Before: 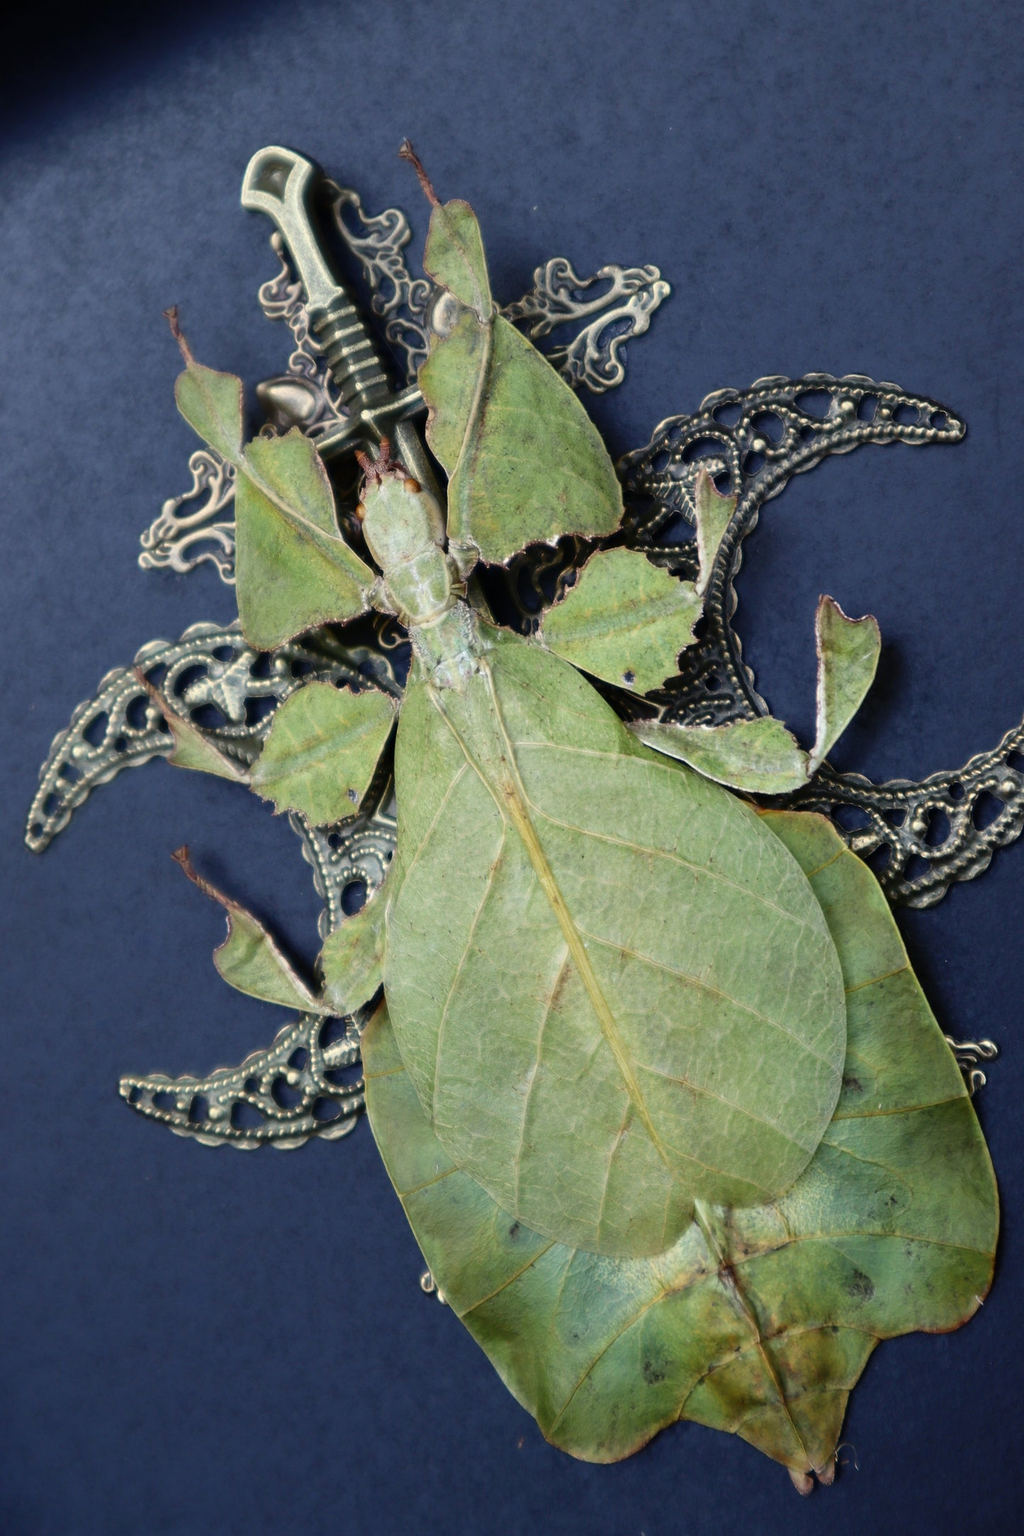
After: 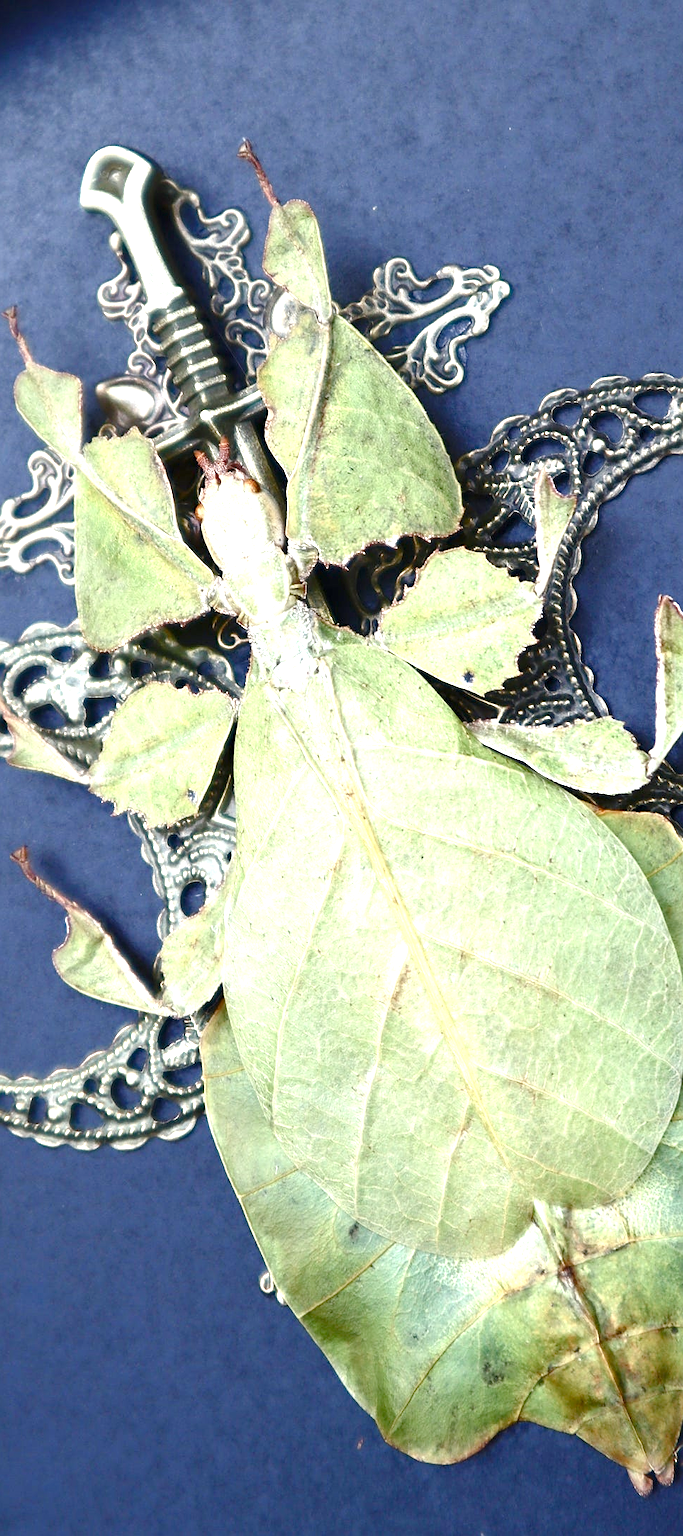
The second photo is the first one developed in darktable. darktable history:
crop and rotate: left 15.729%, right 17.542%
tone equalizer: -8 EV -0.443 EV, -7 EV -0.372 EV, -6 EV -0.354 EV, -5 EV -0.222 EV, -3 EV 0.23 EV, -2 EV 0.325 EV, -1 EV 0.363 EV, +0 EV 0.395 EV, smoothing diameter 24.96%, edges refinement/feathering 8.33, preserve details guided filter
sharpen: on, module defaults
color balance rgb: perceptual saturation grading › global saturation 20%, perceptual saturation grading › highlights -49.585%, perceptual saturation grading › shadows 26.101%
exposure: black level correction 0, exposure 1 EV, compensate highlight preservation false
